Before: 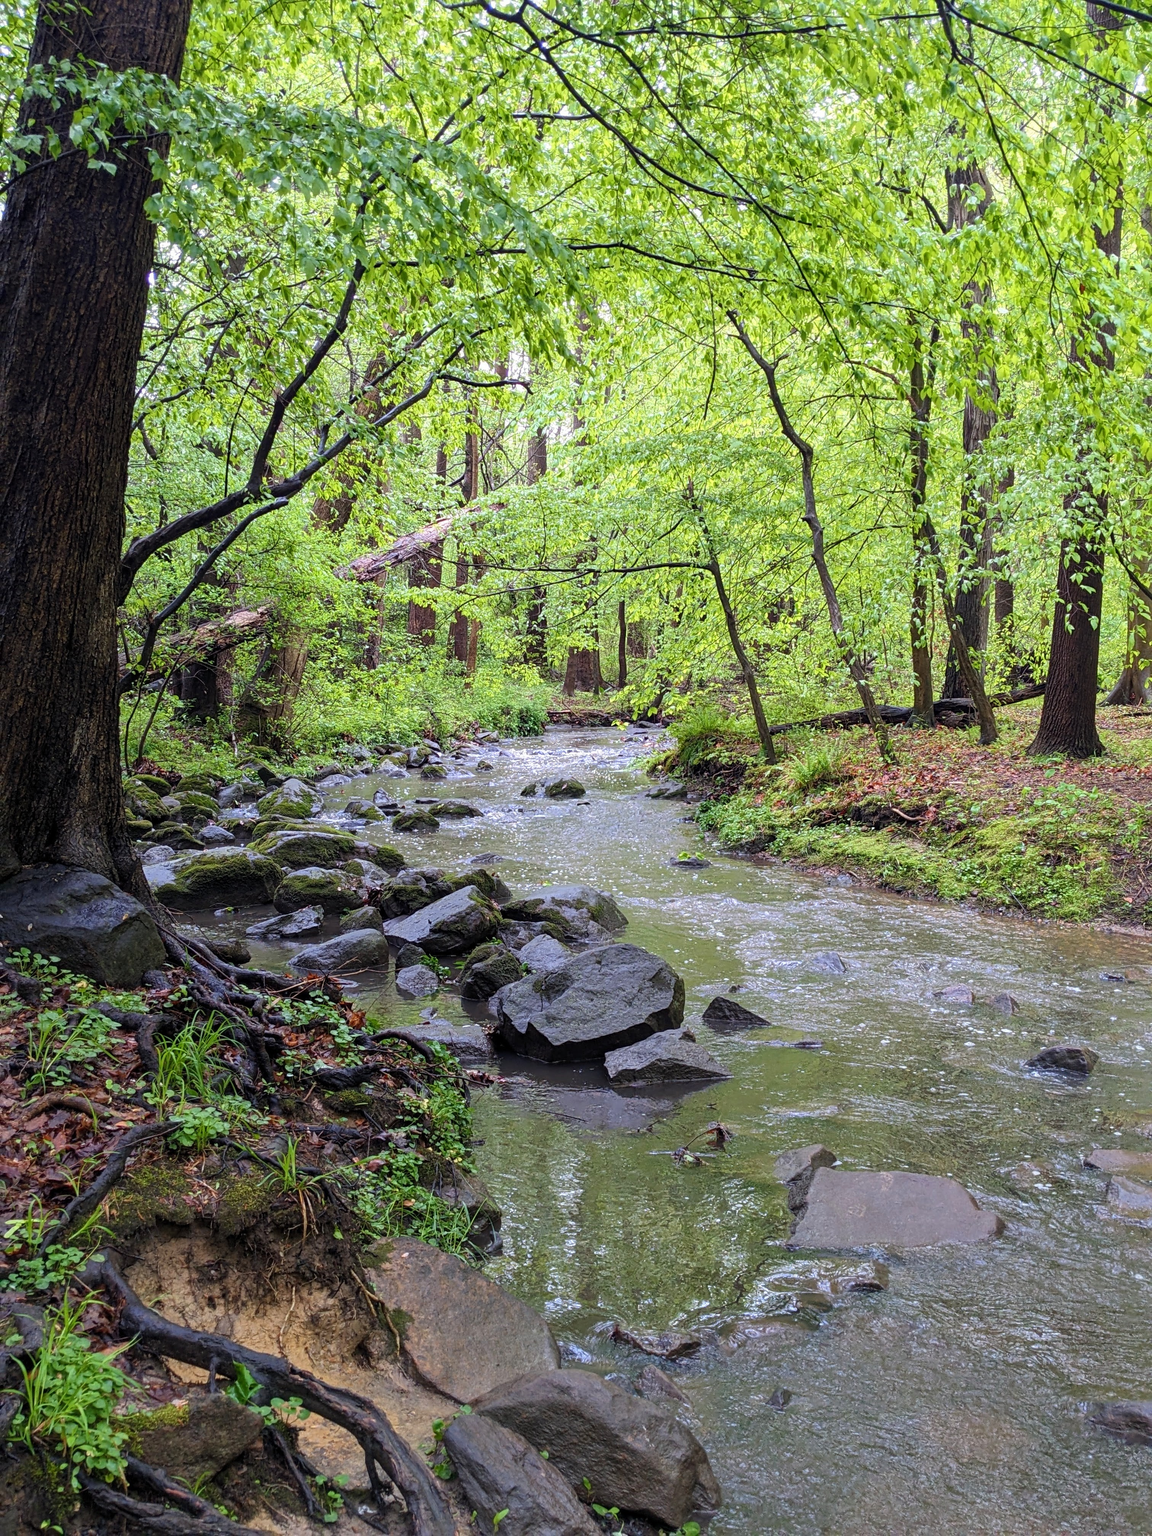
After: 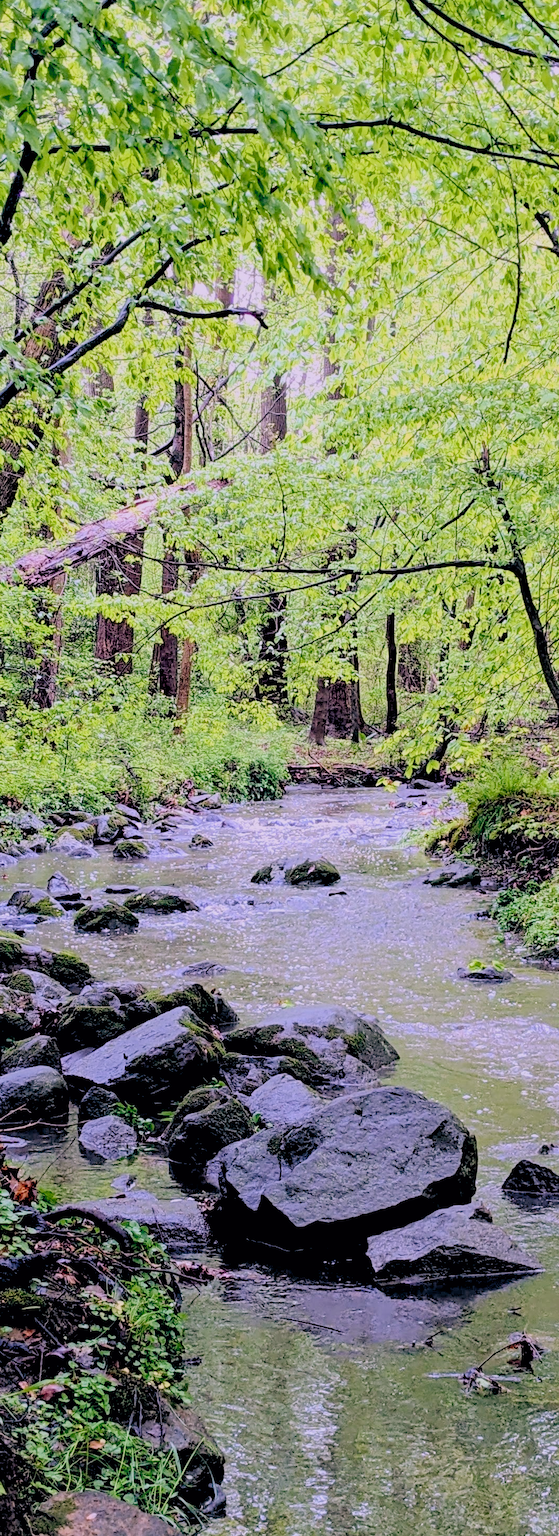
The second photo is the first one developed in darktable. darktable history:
color balance: lift [0.975, 0.993, 1, 1.015], gamma [1.1, 1, 1, 0.945], gain [1, 1.04, 1, 0.95]
white balance: red 1.042, blue 1.17
crop and rotate: left 29.476%, top 10.214%, right 35.32%, bottom 17.333%
filmic rgb: black relative exposure -7.65 EV, white relative exposure 4.56 EV, hardness 3.61, color science v6 (2022)
rgb levels: levels [[0.013, 0.434, 0.89], [0, 0.5, 1], [0, 0.5, 1]]
